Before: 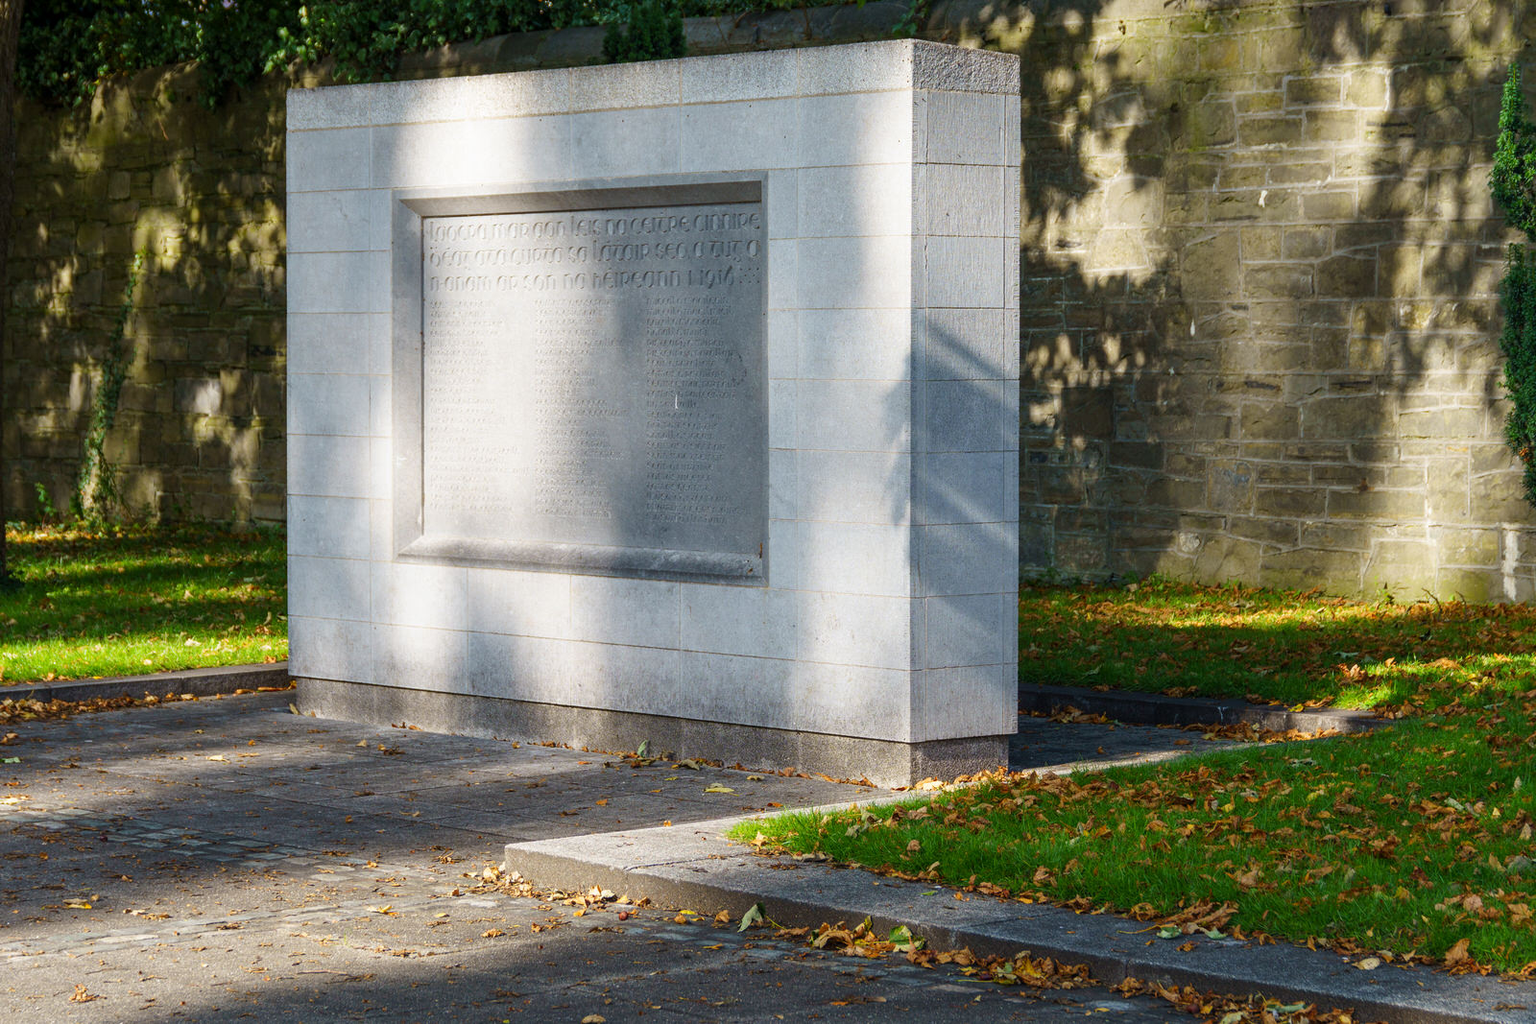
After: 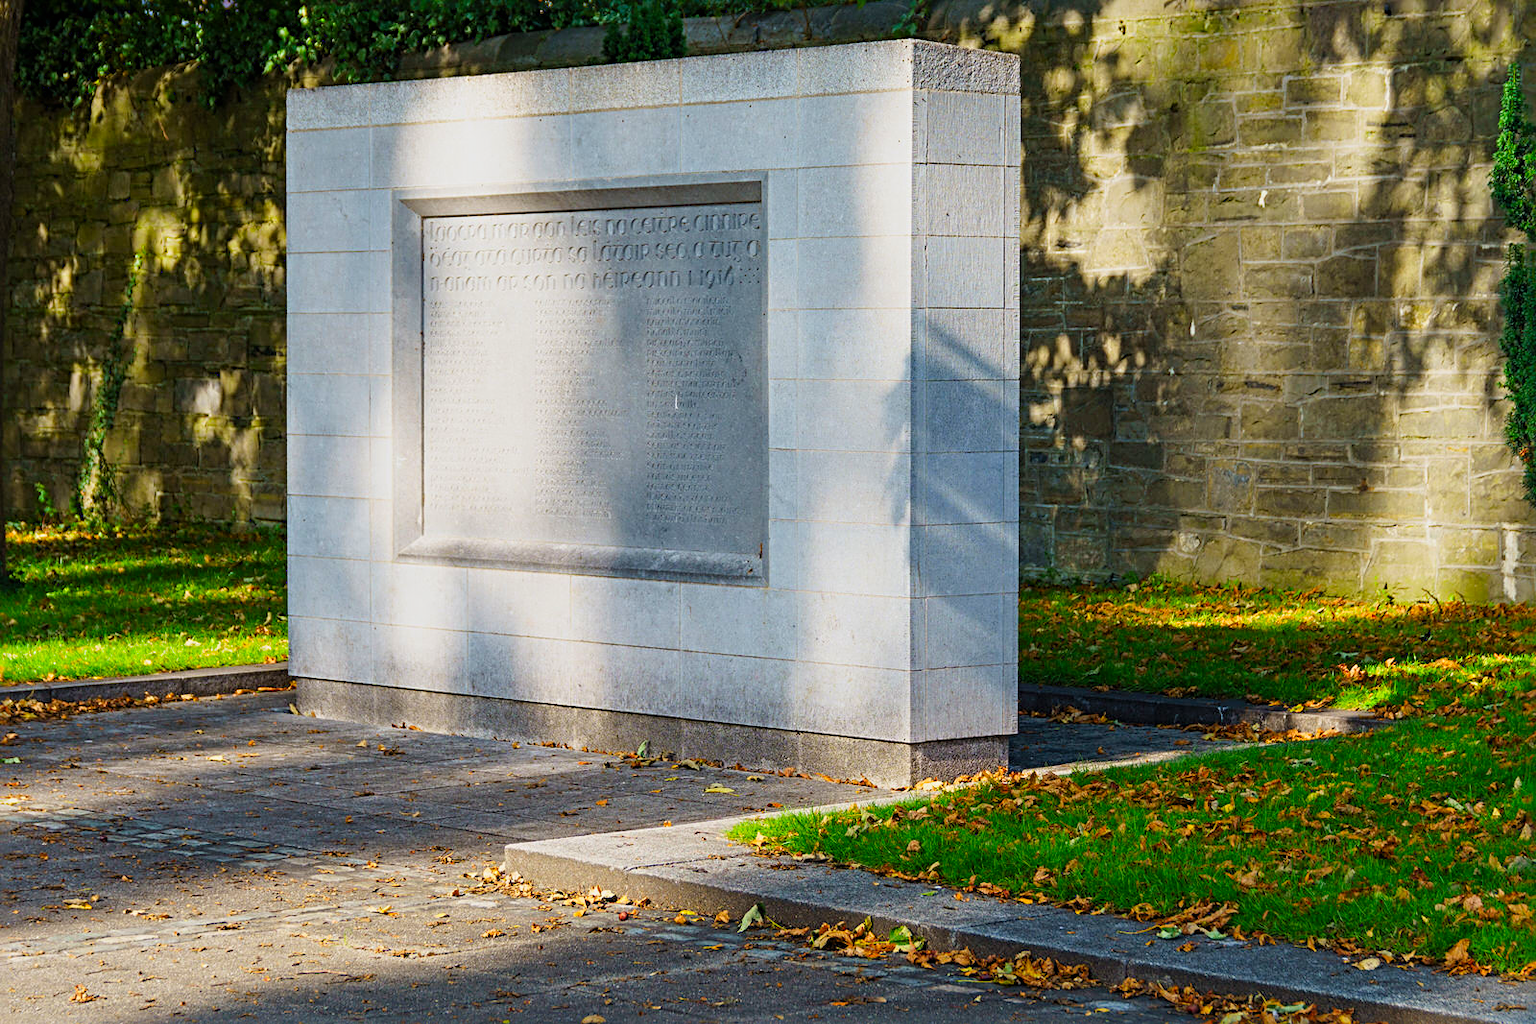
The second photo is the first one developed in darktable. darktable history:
sharpen: radius 3.975
color correction: highlights b* 0.032, saturation 1.3
contrast brightness saturation: contrast 0.034, brightness 0.059, saturation 0.124
filmic rgb: black relative exposure -14.25 EV, white relative exposure 3.36 EV, hardness 7.88, contrast 0.985
